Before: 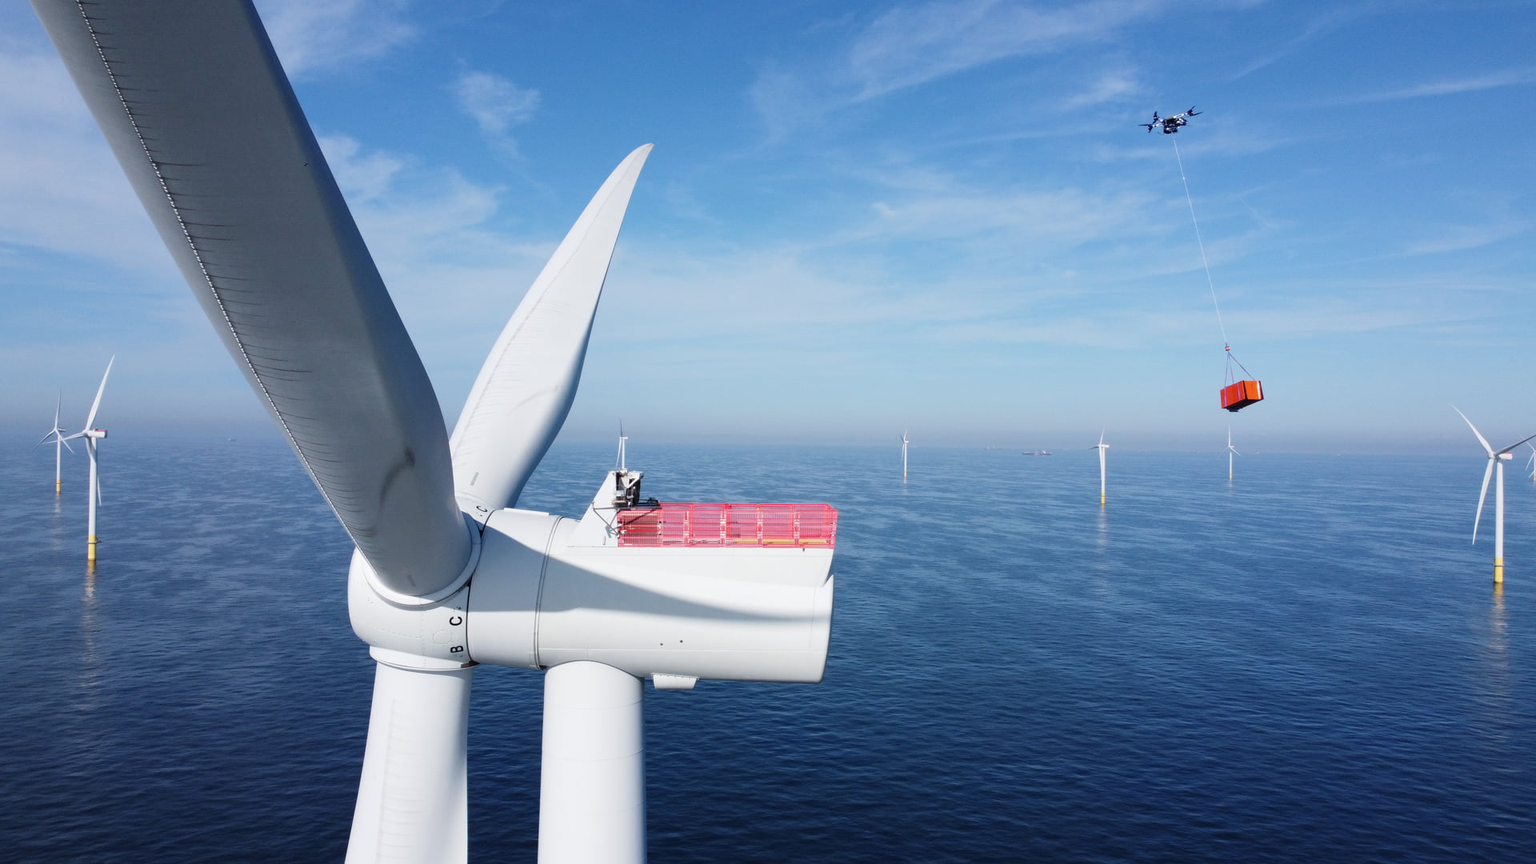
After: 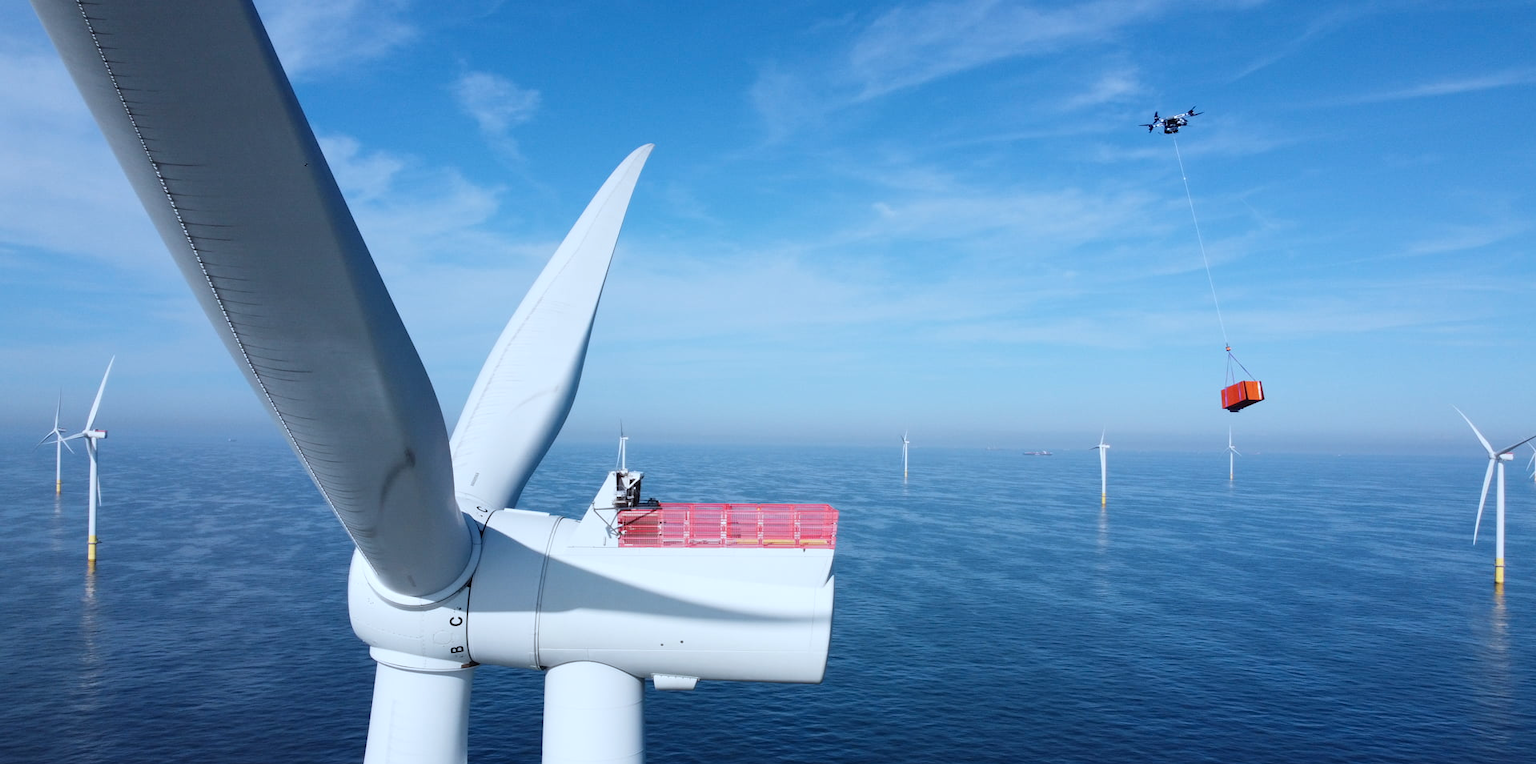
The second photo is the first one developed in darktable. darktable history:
crop and rotate: top 0%, bottom 11.556%
color correction: highlights a* -4.08, highlights b* -10.83
